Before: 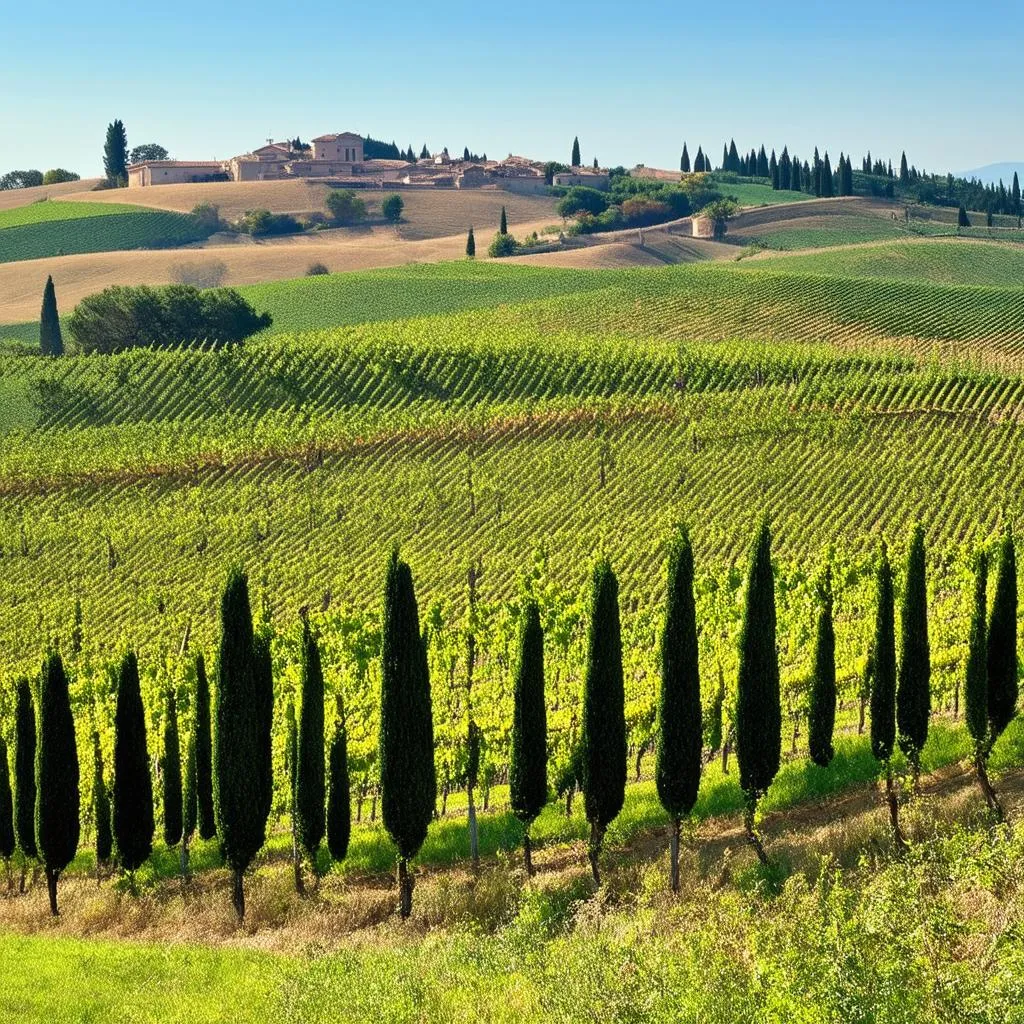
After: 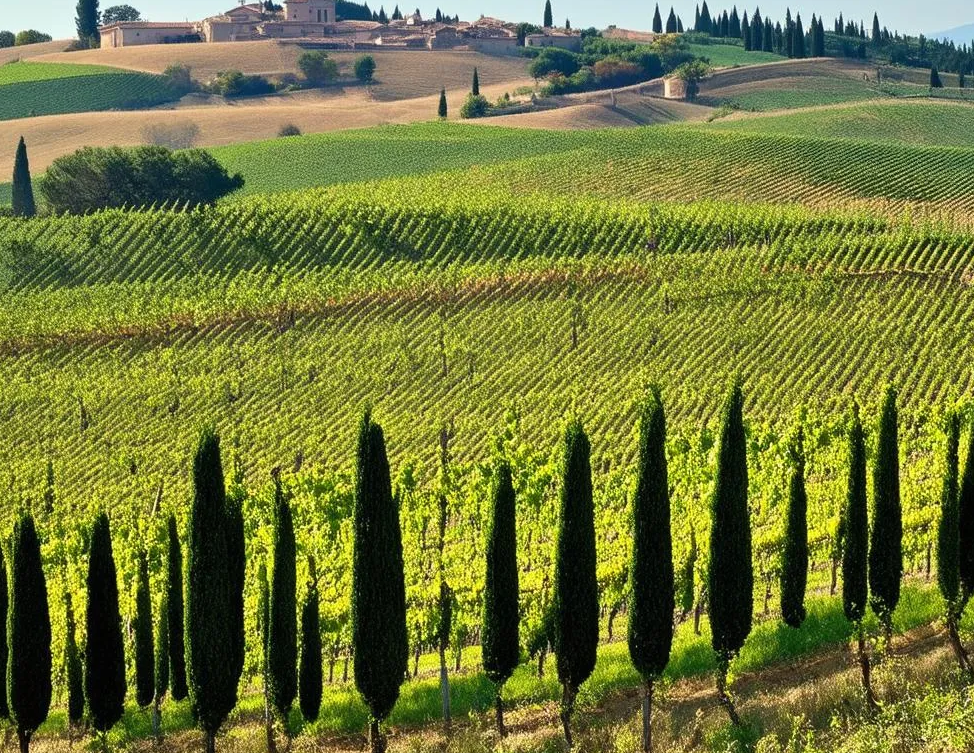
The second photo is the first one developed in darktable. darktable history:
crop and rotate: left 2.792%, top 13.6%, right 2%, bottom 12.769%
